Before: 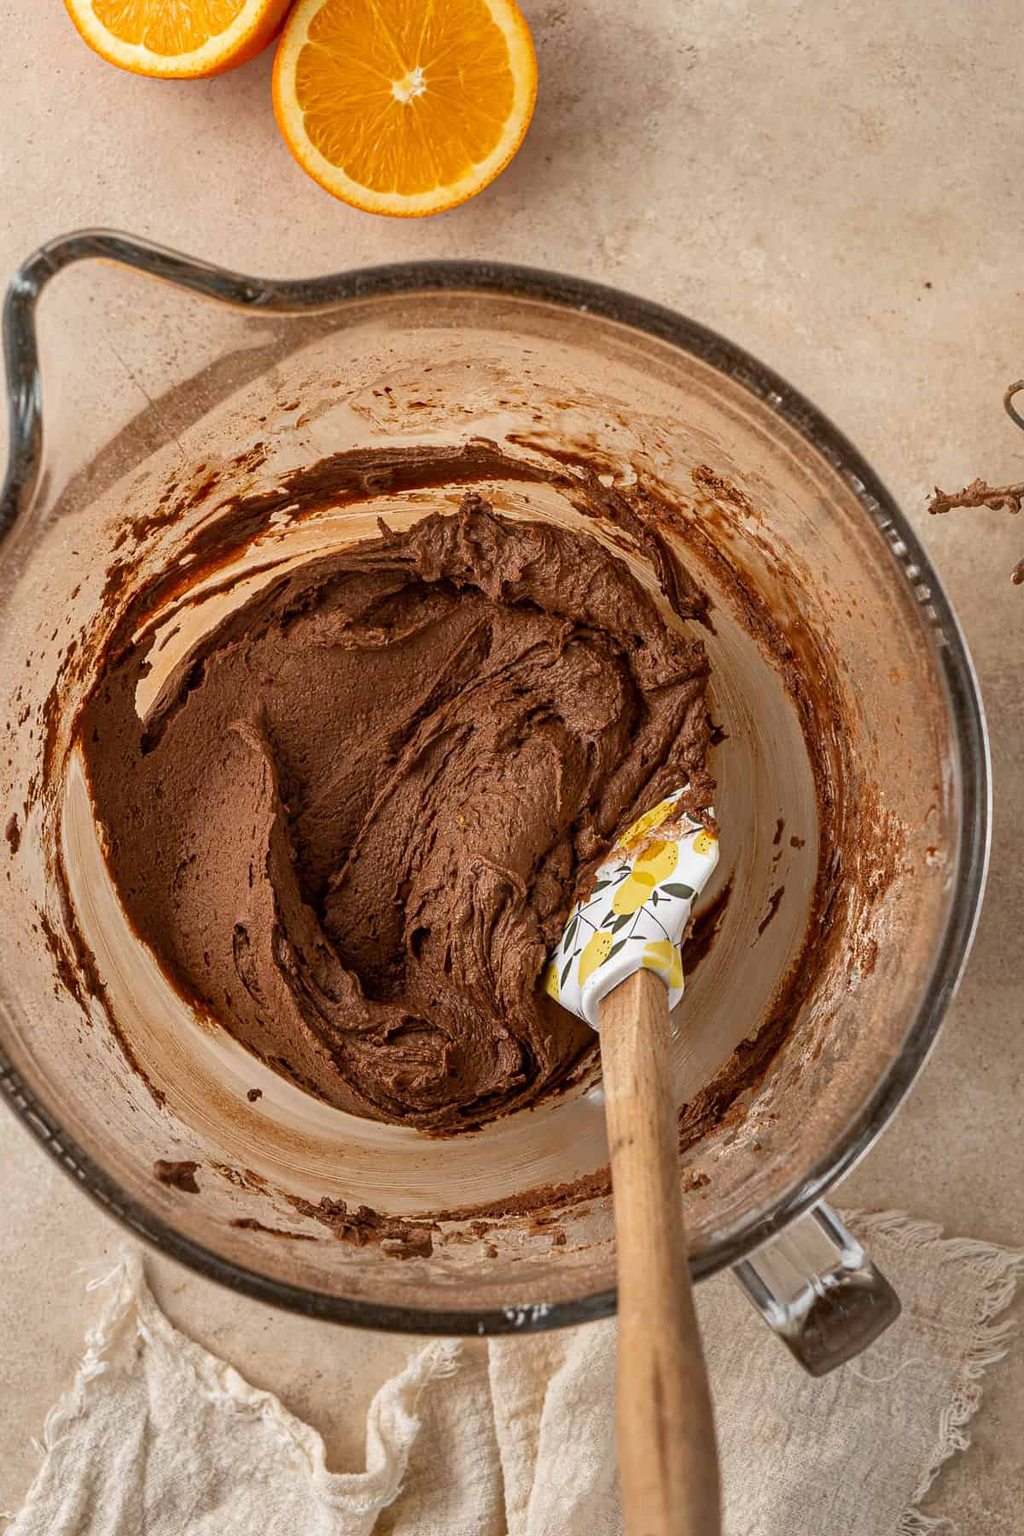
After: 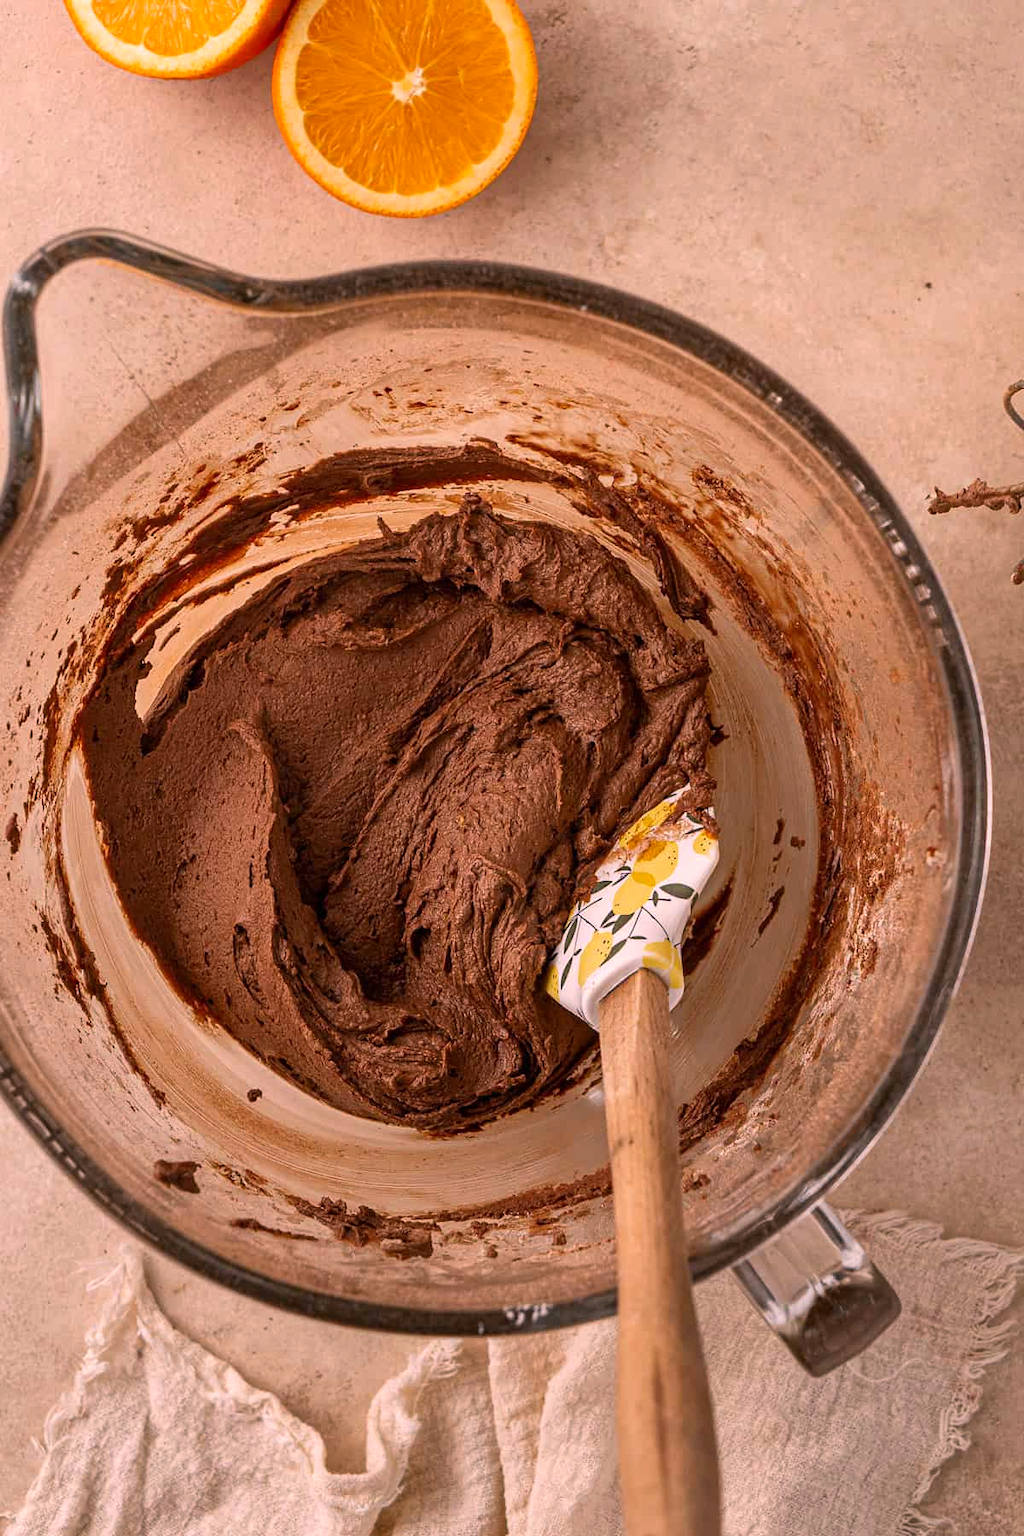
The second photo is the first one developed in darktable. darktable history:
color correction: highlights a* 14.59, highlights b* 4.81
